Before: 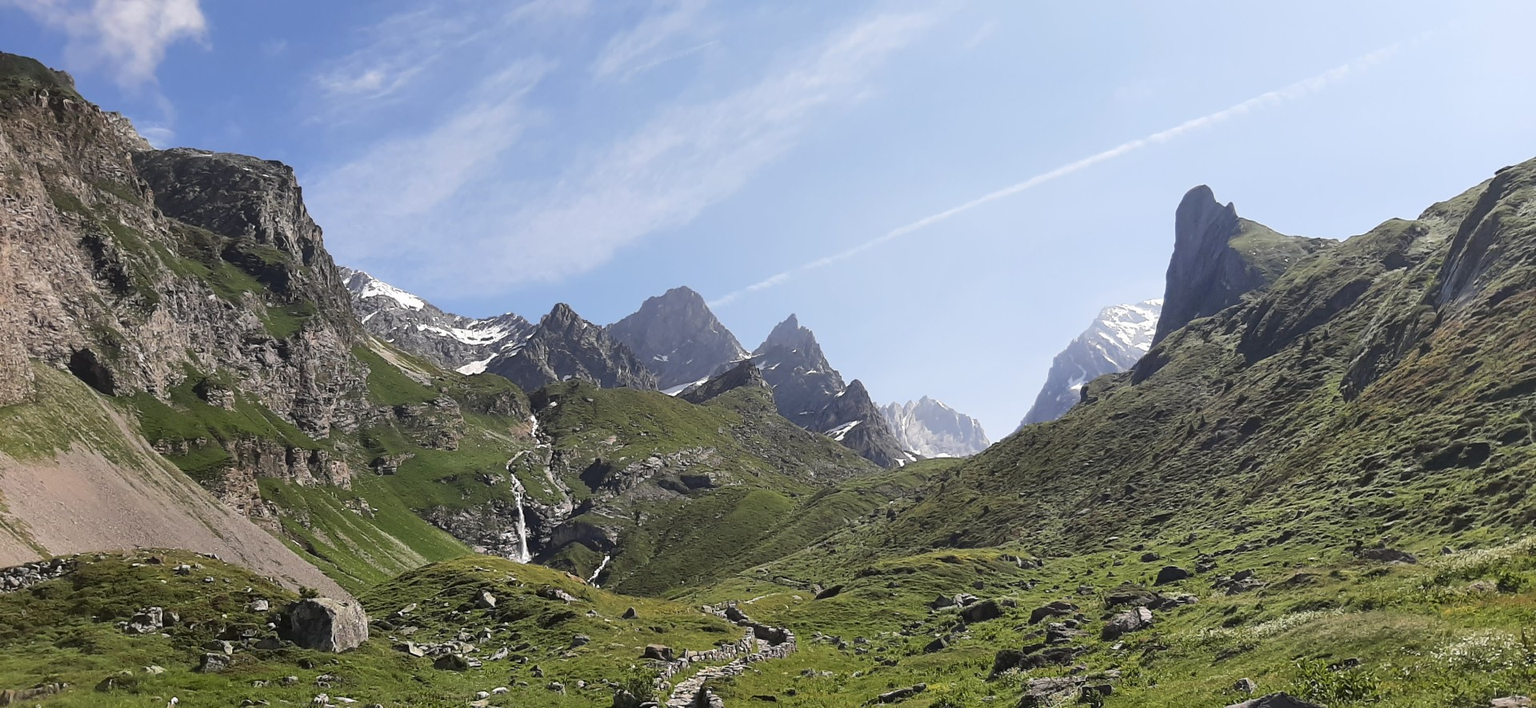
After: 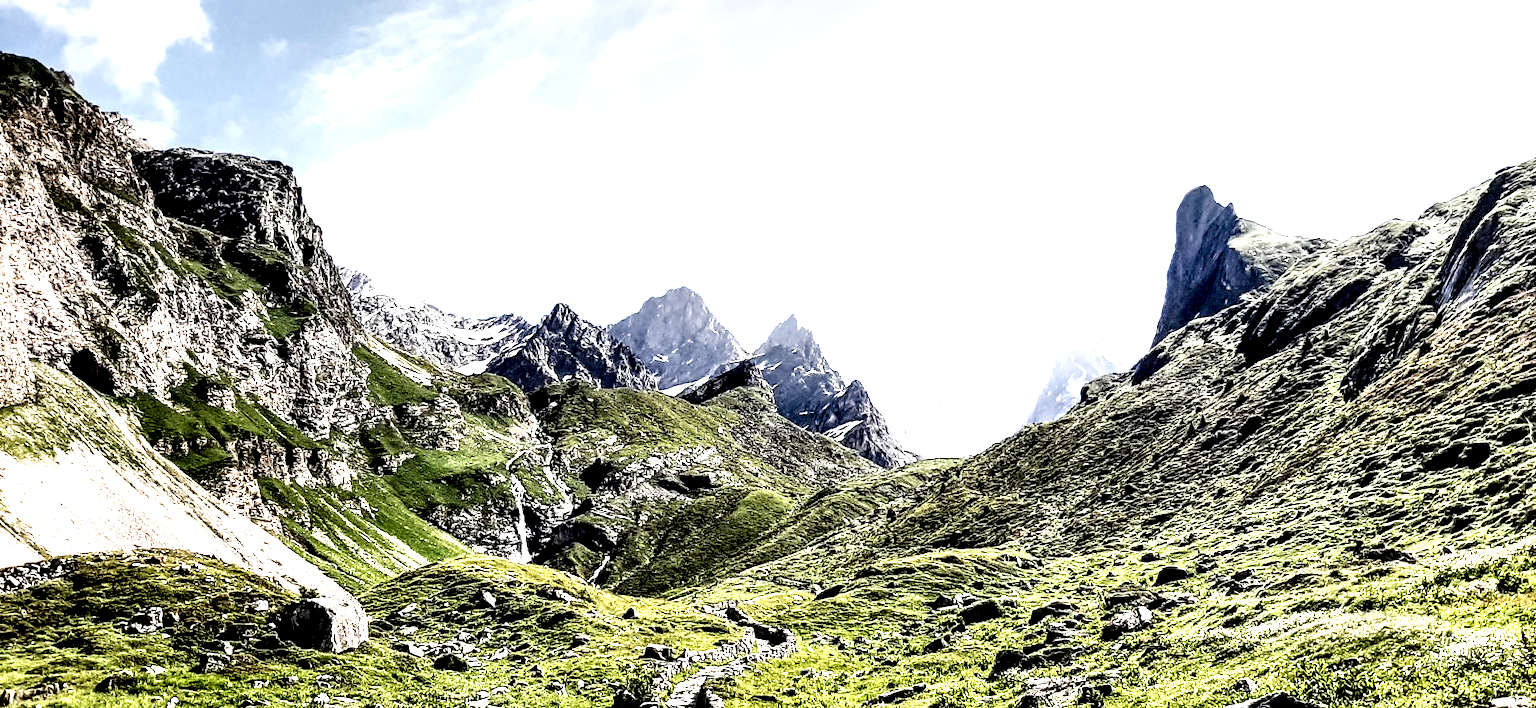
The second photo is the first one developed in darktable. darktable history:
local contrast: highlights 115%, shadows 42%, detail 293%
base curve: curves: ch0 [(0, 0) (0.007, 0.004) (0.027, 0.03) (0.046, 0.07) (0.207, 0.54) (0.442, 0.872) (0.673, 0.972) (1, 1)], preserve colors none
tone equalizer: -8 EV -0.417 EV, -7 EV -0.389 EV, -6 EV -0.333 EV, -5 EV -0.222 EV, -3 EV 0.222 EV, -2 EV 0.333 EV, -1 EV 0.389 EV, +0 EV 0.417 EV, edges refinement/feathering 500, mask exposure compensation -1.25 EV, preserve details no
